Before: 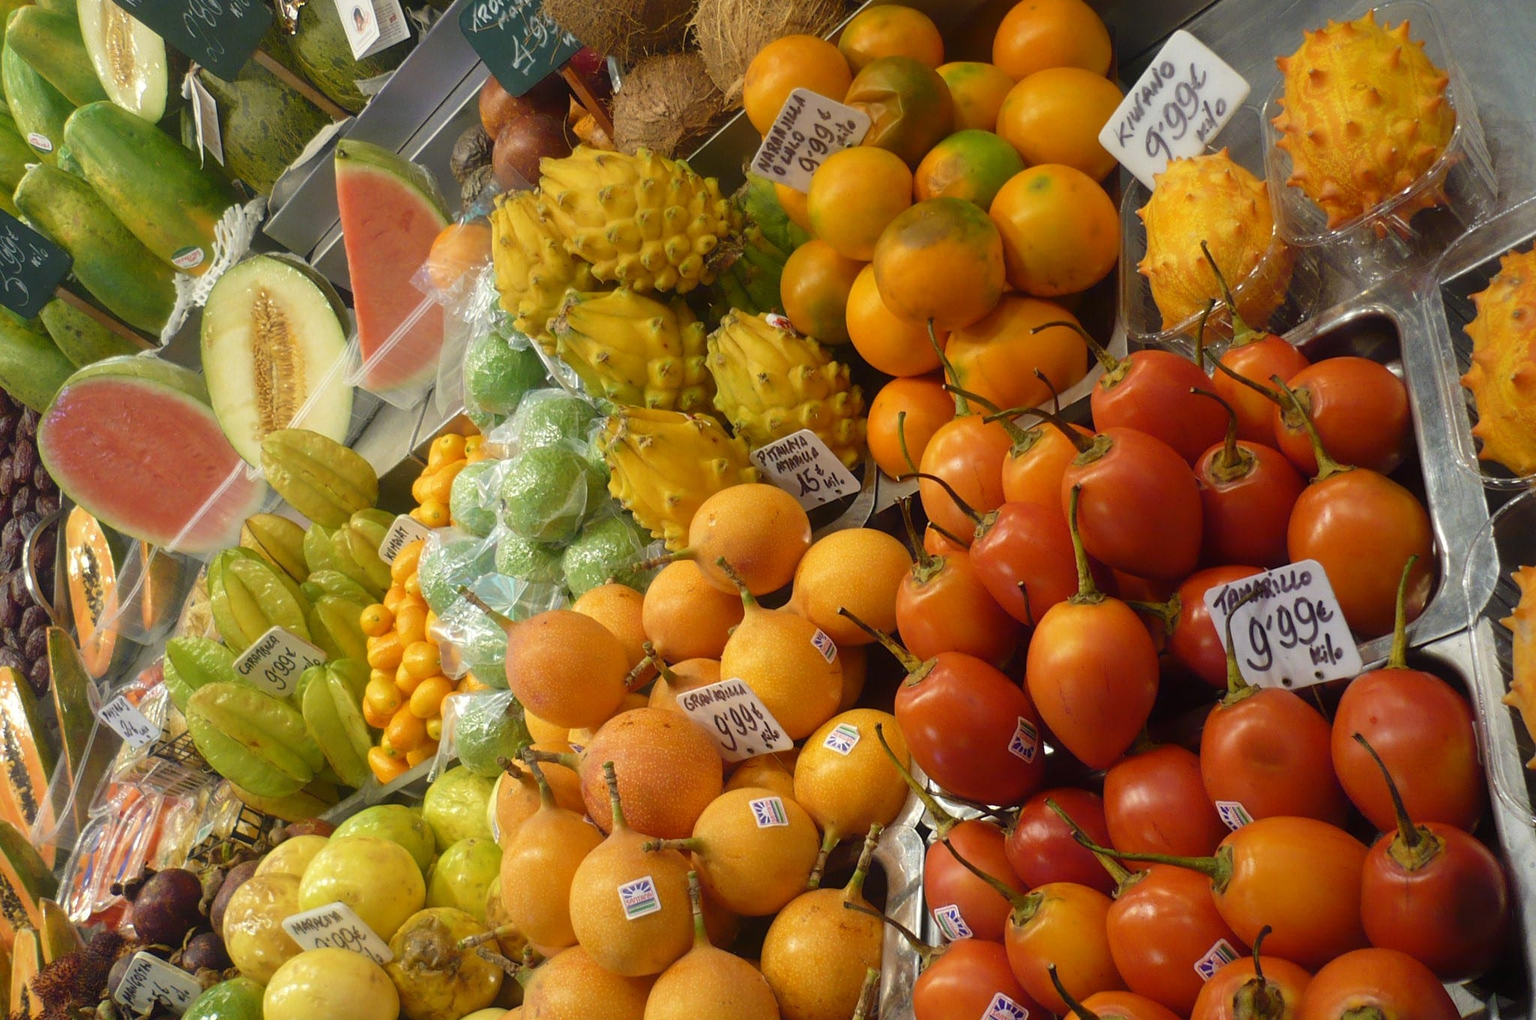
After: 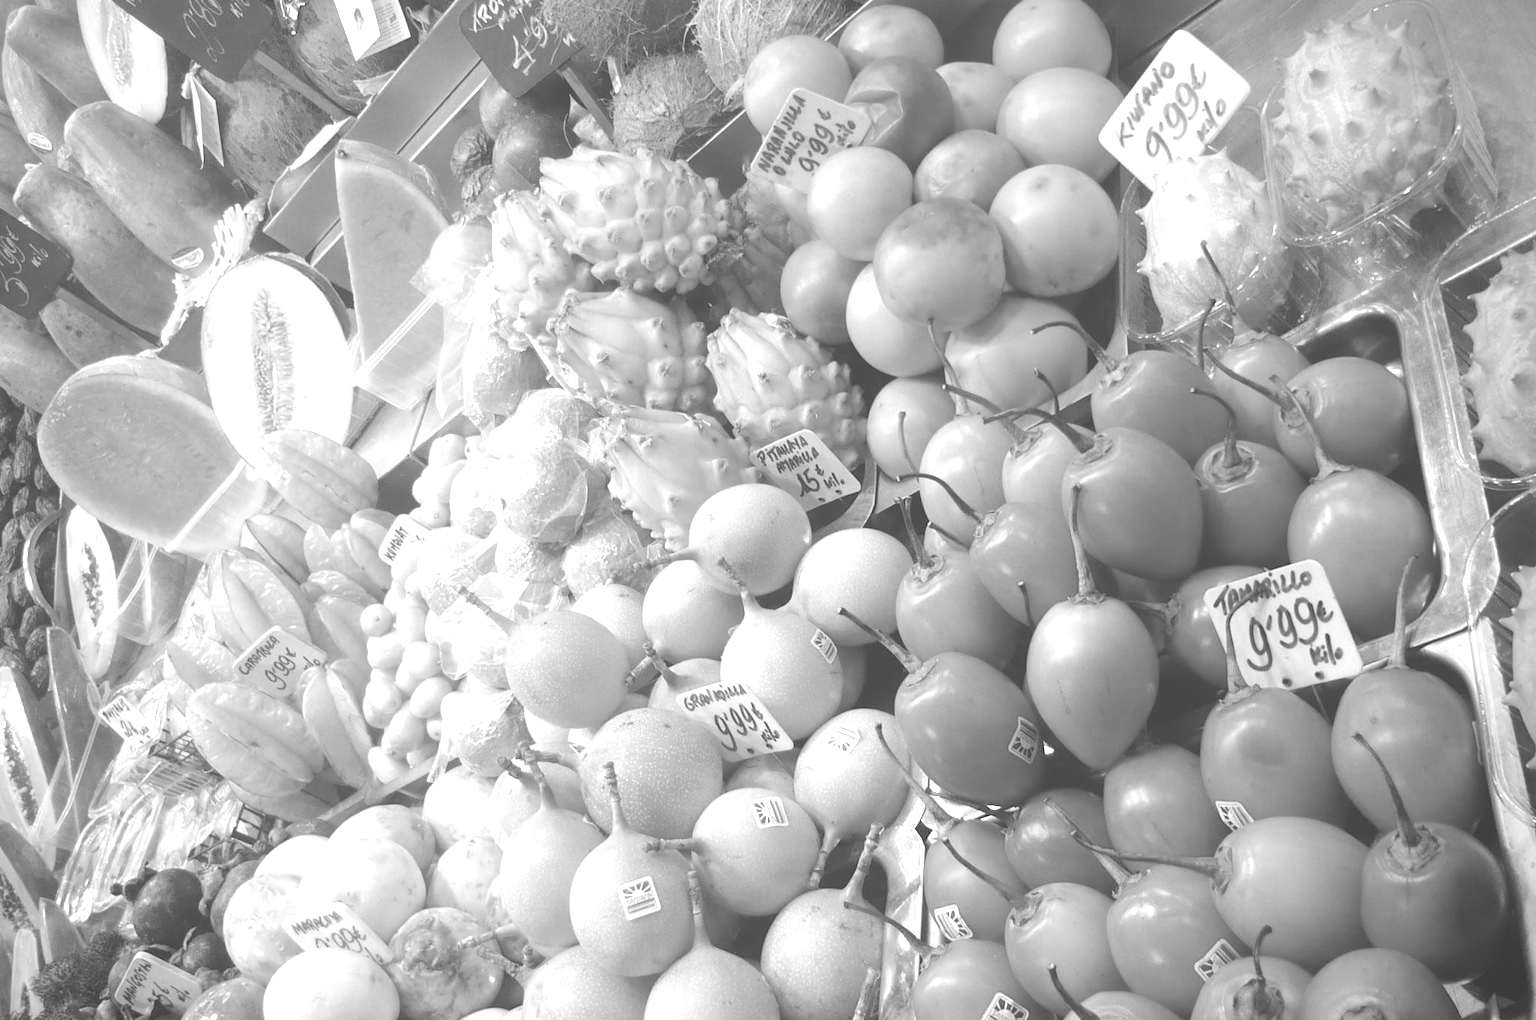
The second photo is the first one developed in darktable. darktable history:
vignetting: on, module defaults
tone equalizer: on, module defaults
colorize: hue 28.8°, source mix 100%
monochrome: on, module defaults
